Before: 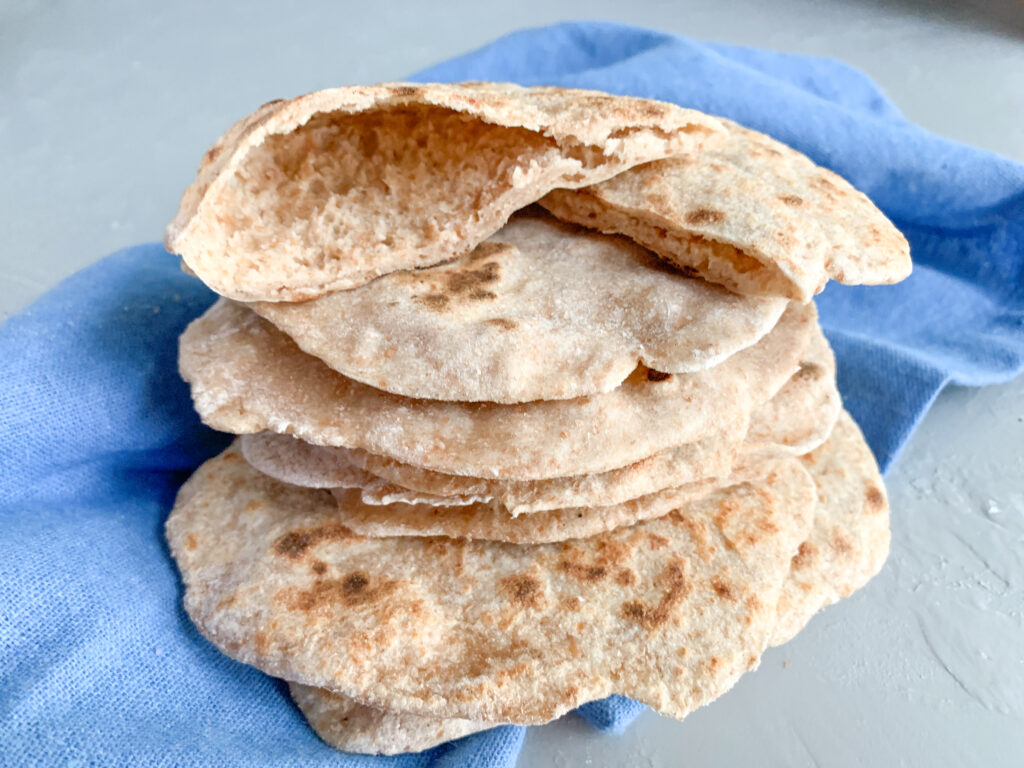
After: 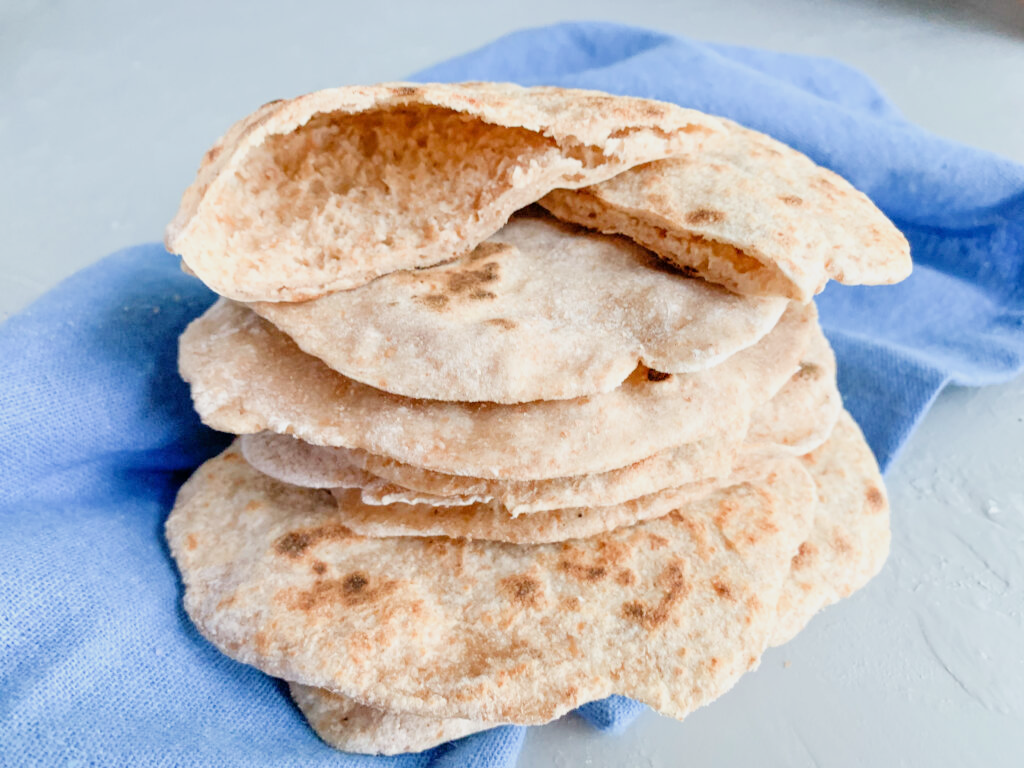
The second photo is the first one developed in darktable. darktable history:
filmic rgb: black relative exposure -7.98 EV, white relative exposure 4 EV, hardness 4.21, contrast 0.992
exposure: exposure 0.607 EV, compensate highlight preservation false
